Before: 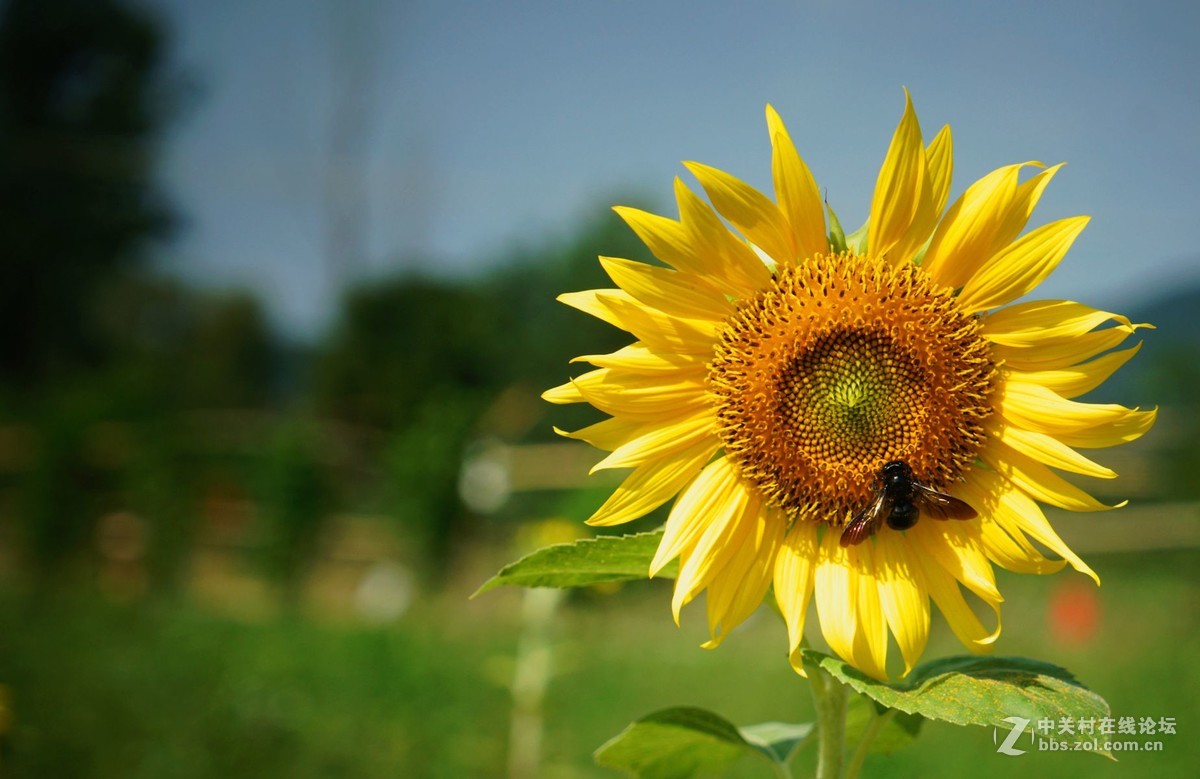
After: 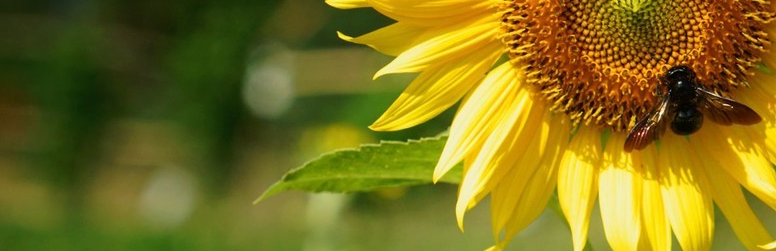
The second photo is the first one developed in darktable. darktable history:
crop: left 18.002%, top 50.796%, right 17.296%, bottom 16.856%
